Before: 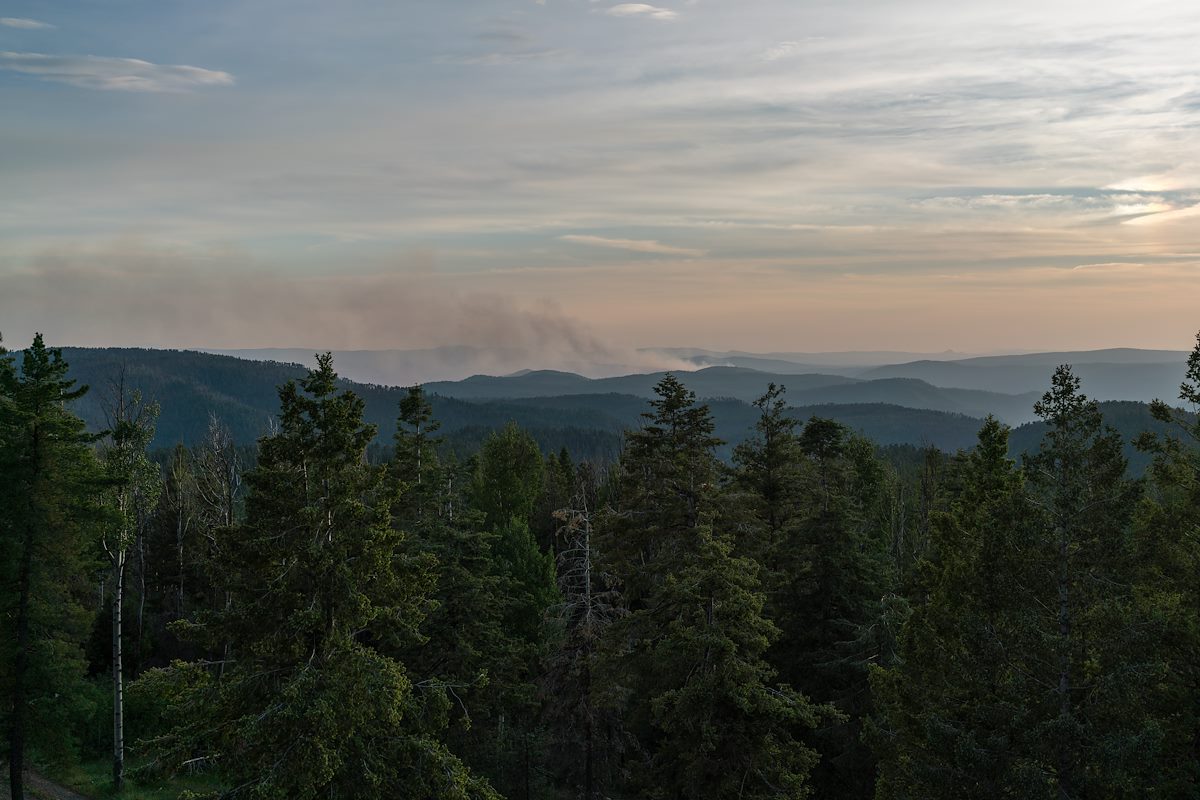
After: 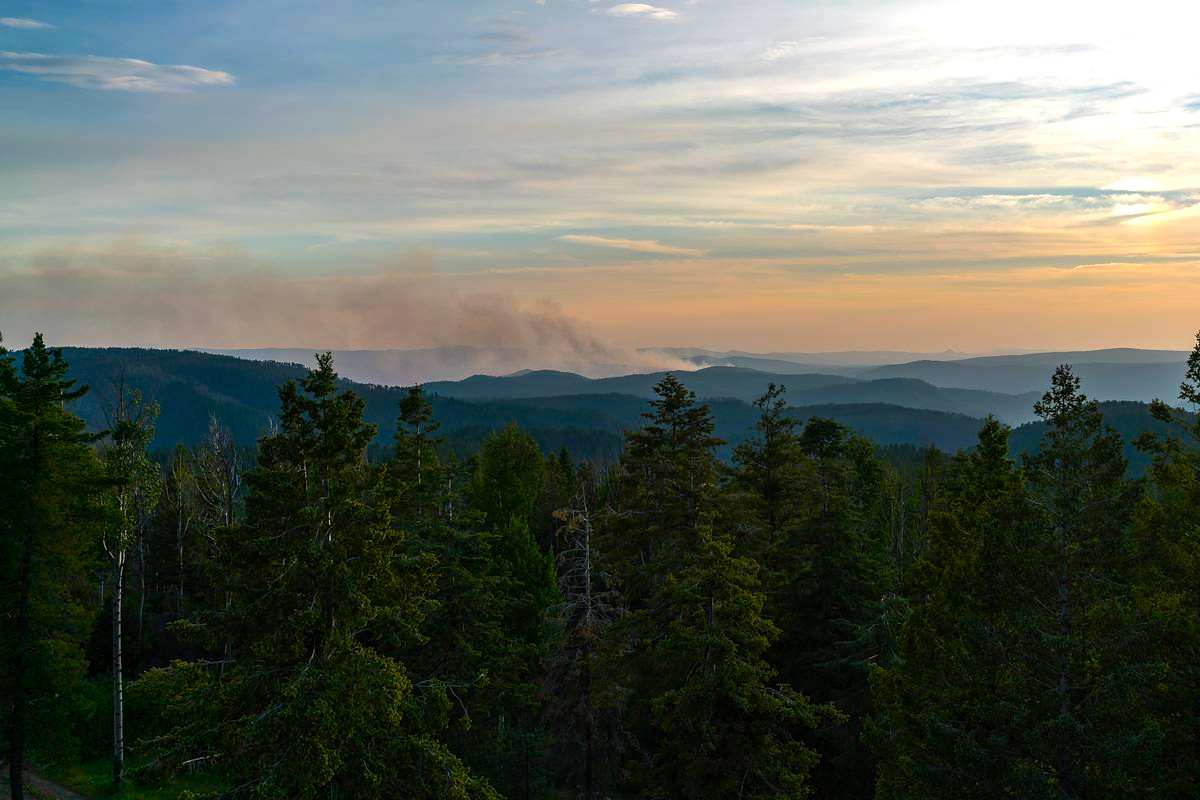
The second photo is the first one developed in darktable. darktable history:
color balance rgb: perceptual saturation grading › global saturation 65.117%, perceptual saturation grading › highlights 49.255%, perceptual saturation grading › shadows 29.581%, perceptual brilliance grading › global brilliance 15.309%, perceptual brilliance grading › shadows -35.329%
